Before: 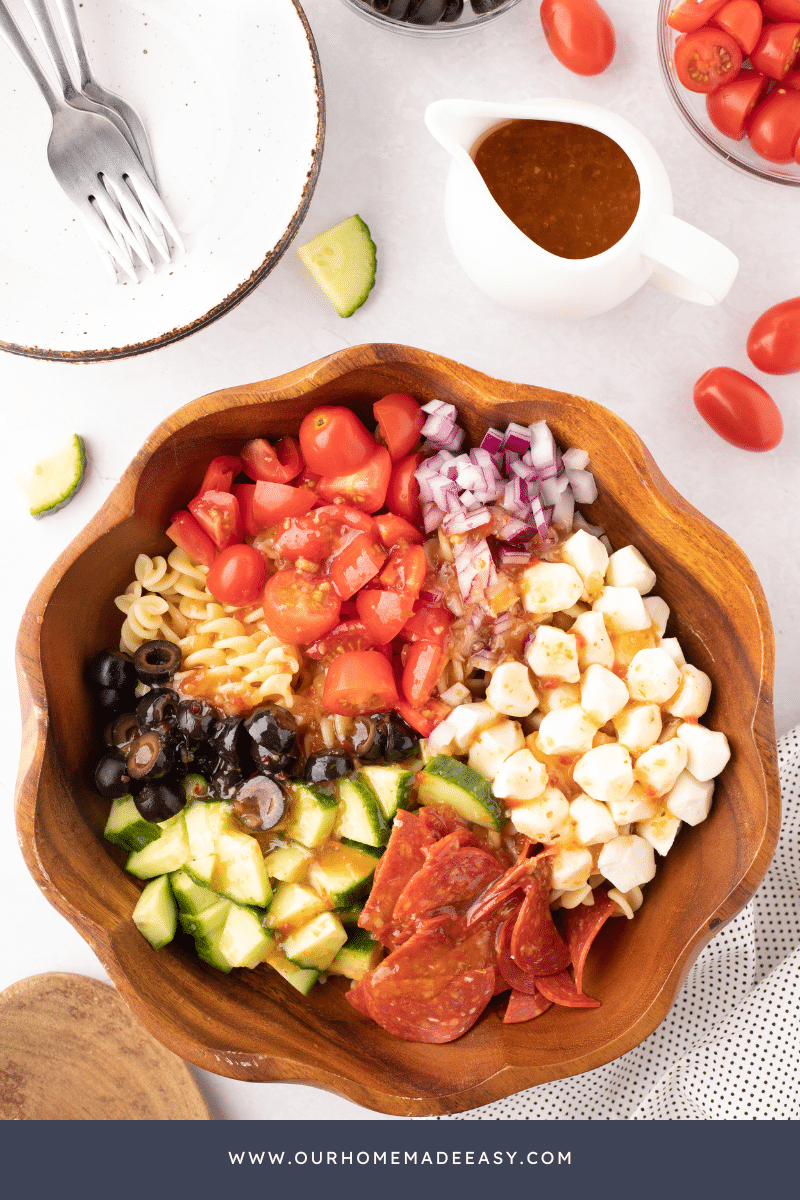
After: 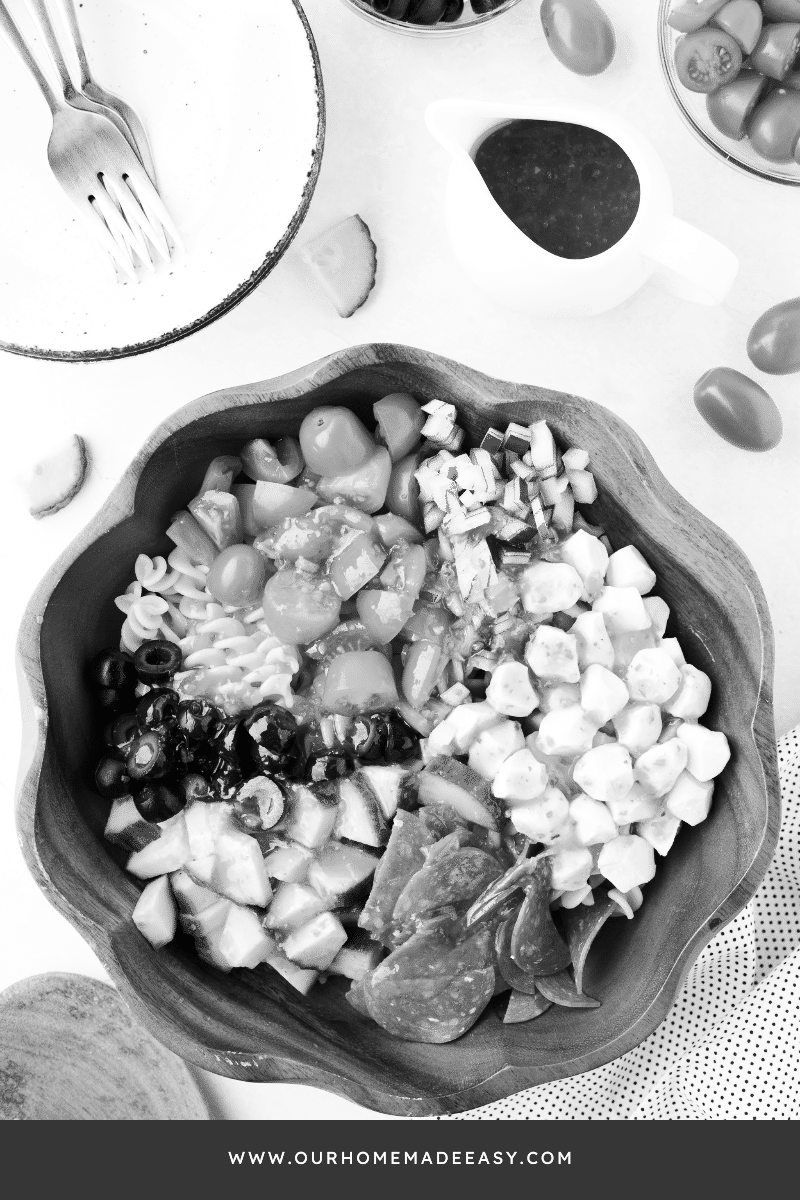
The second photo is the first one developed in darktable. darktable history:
color zones: curves: ch0 [(0, 0.613) (0.01, 0.613) (0.245, 0.448) (0.498, 0.529) (0.642, 0.665) (0.879, 0.777) (0.99, 0.613)]; ch1 [(0, 0) (0.143, 0) (0.286, 0) (0.429, 0) (0.571, 0) (0.714, 0) (0.857, 0)]
contrast brightness saturation: contrast 0.28
